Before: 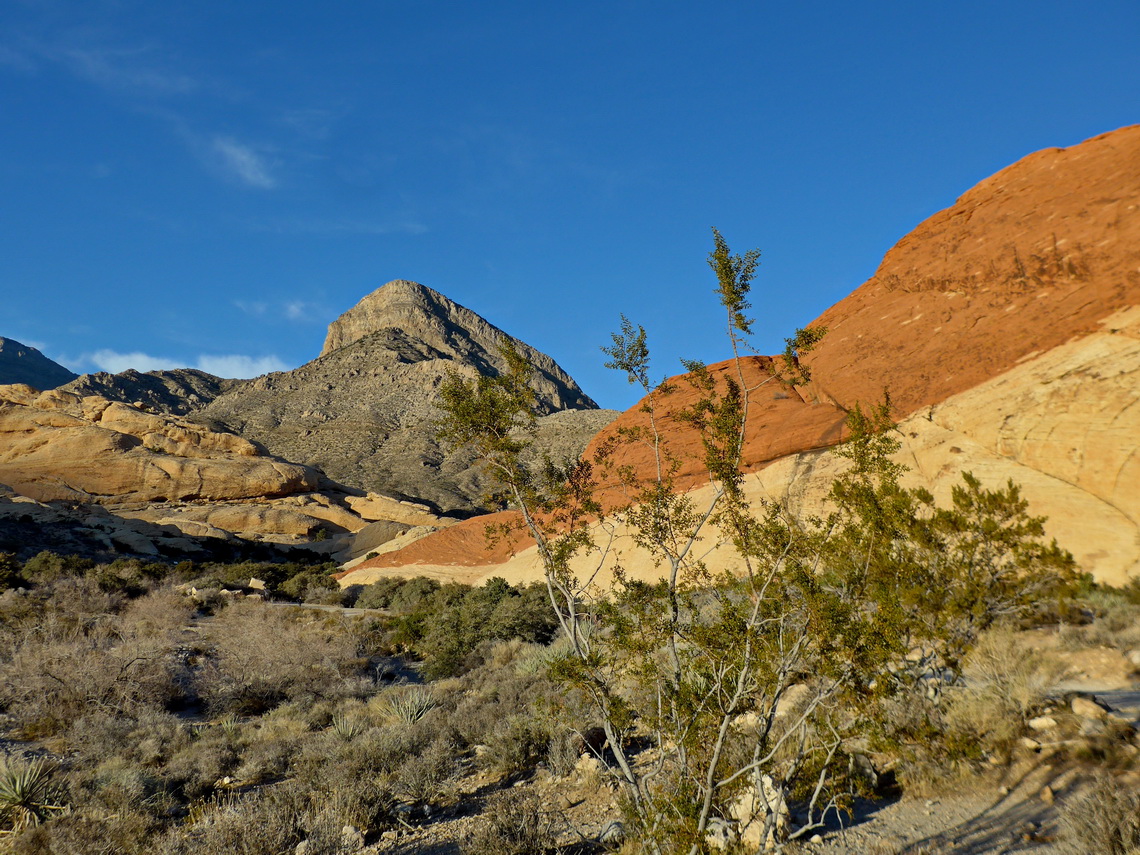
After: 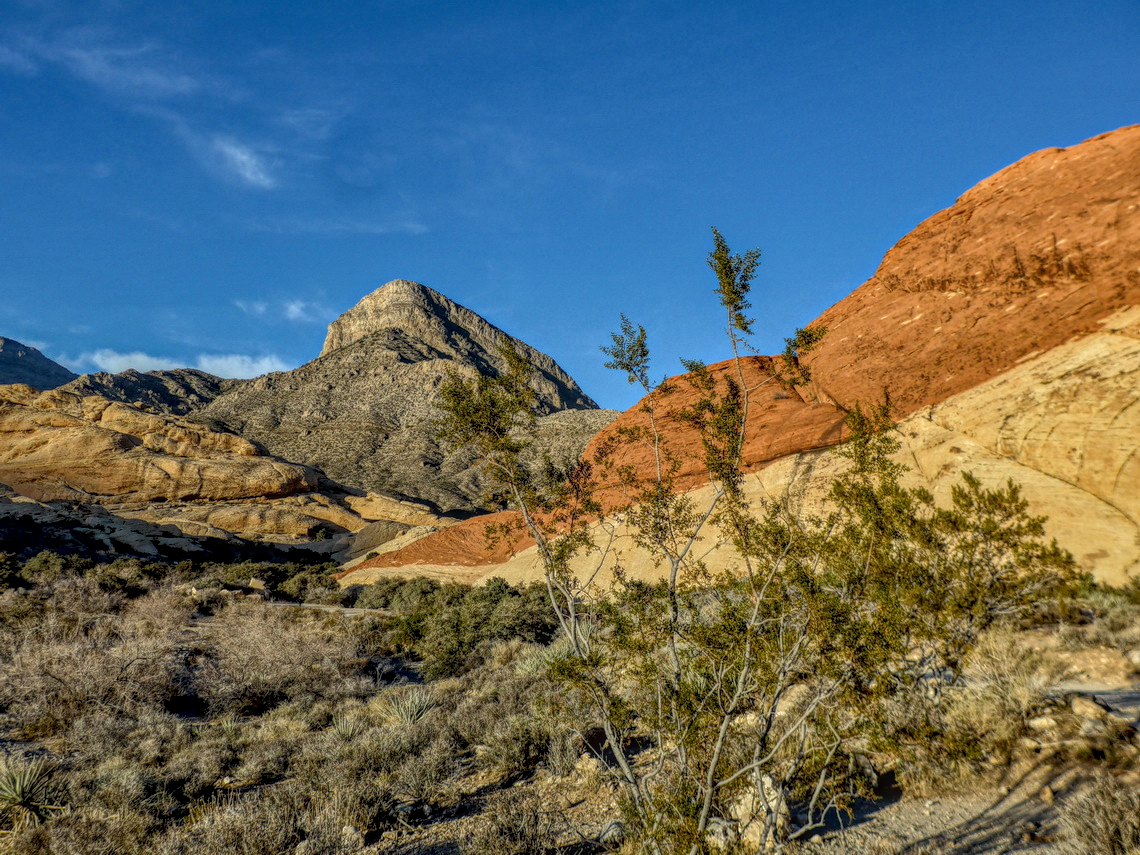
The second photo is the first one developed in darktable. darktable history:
contrast equalizer: y [[0.586, 0.584, 0.576, 0.565, 0.552, 0.539], [0.5 ×6], [0.97, 0.959, 0.919, 0.859, 0.789, 0.717], [0 ×6], [0 ×6]]
local contrast: highlights 20%, shadows 30%, detail 200%, midtone range 0.2
